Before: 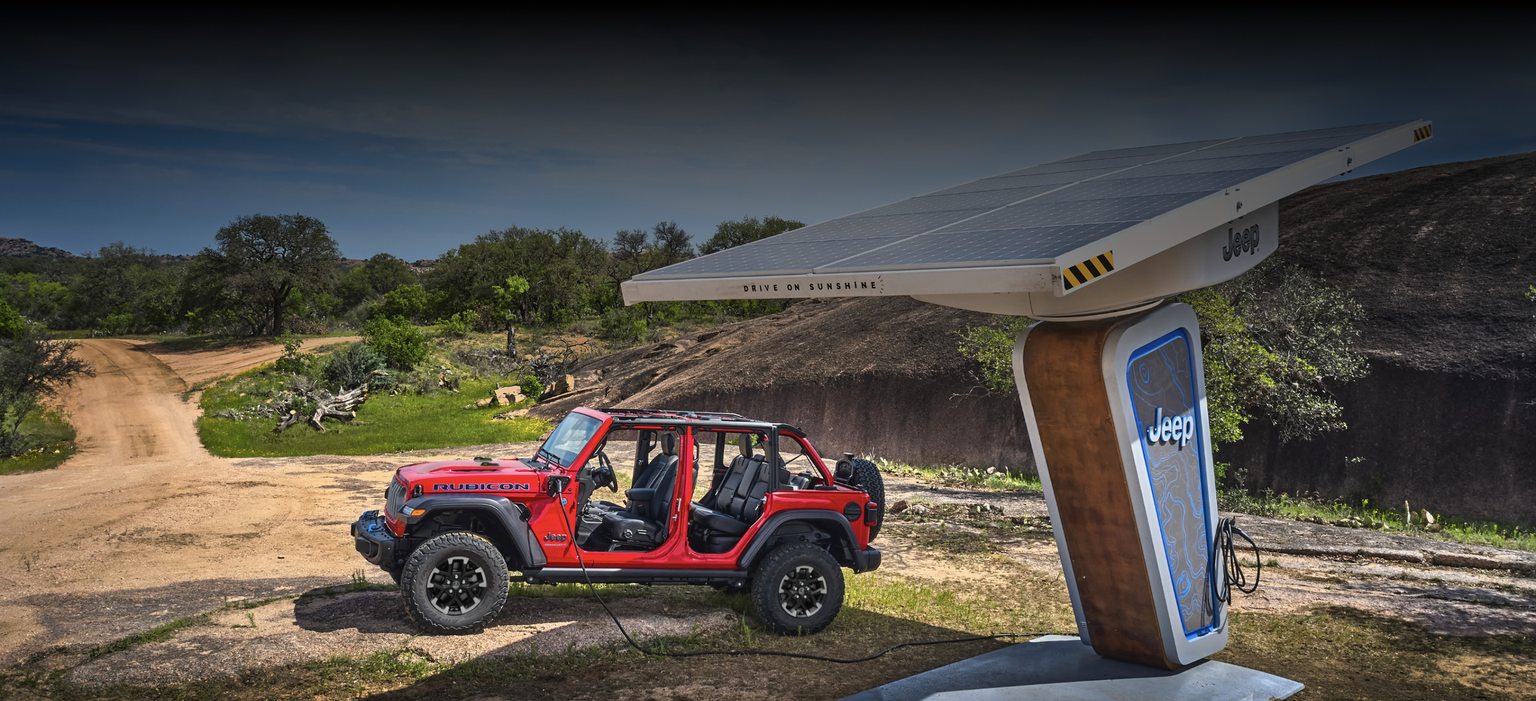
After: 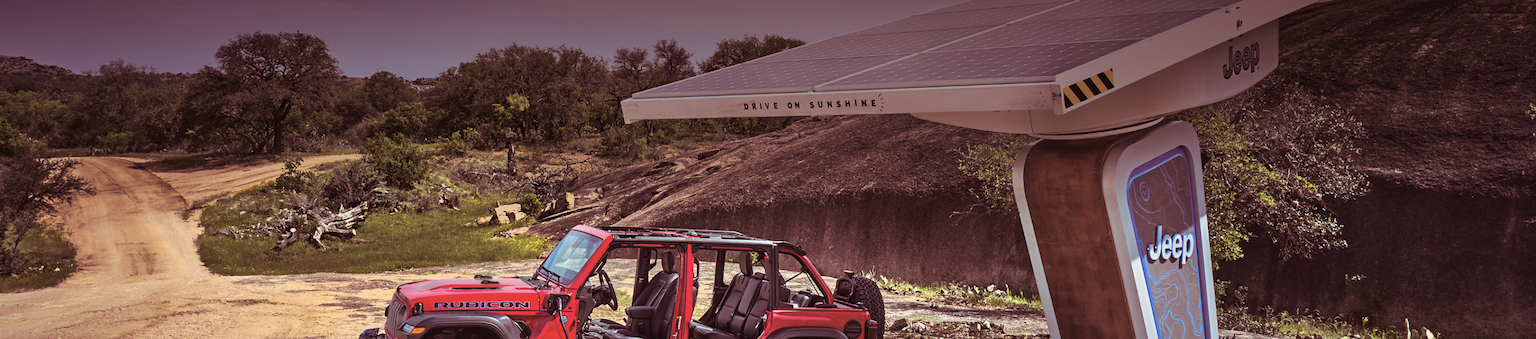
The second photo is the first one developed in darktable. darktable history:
crop and rotate: top 26.056%, bottom 25.543%
split-toning: on, module defaults
